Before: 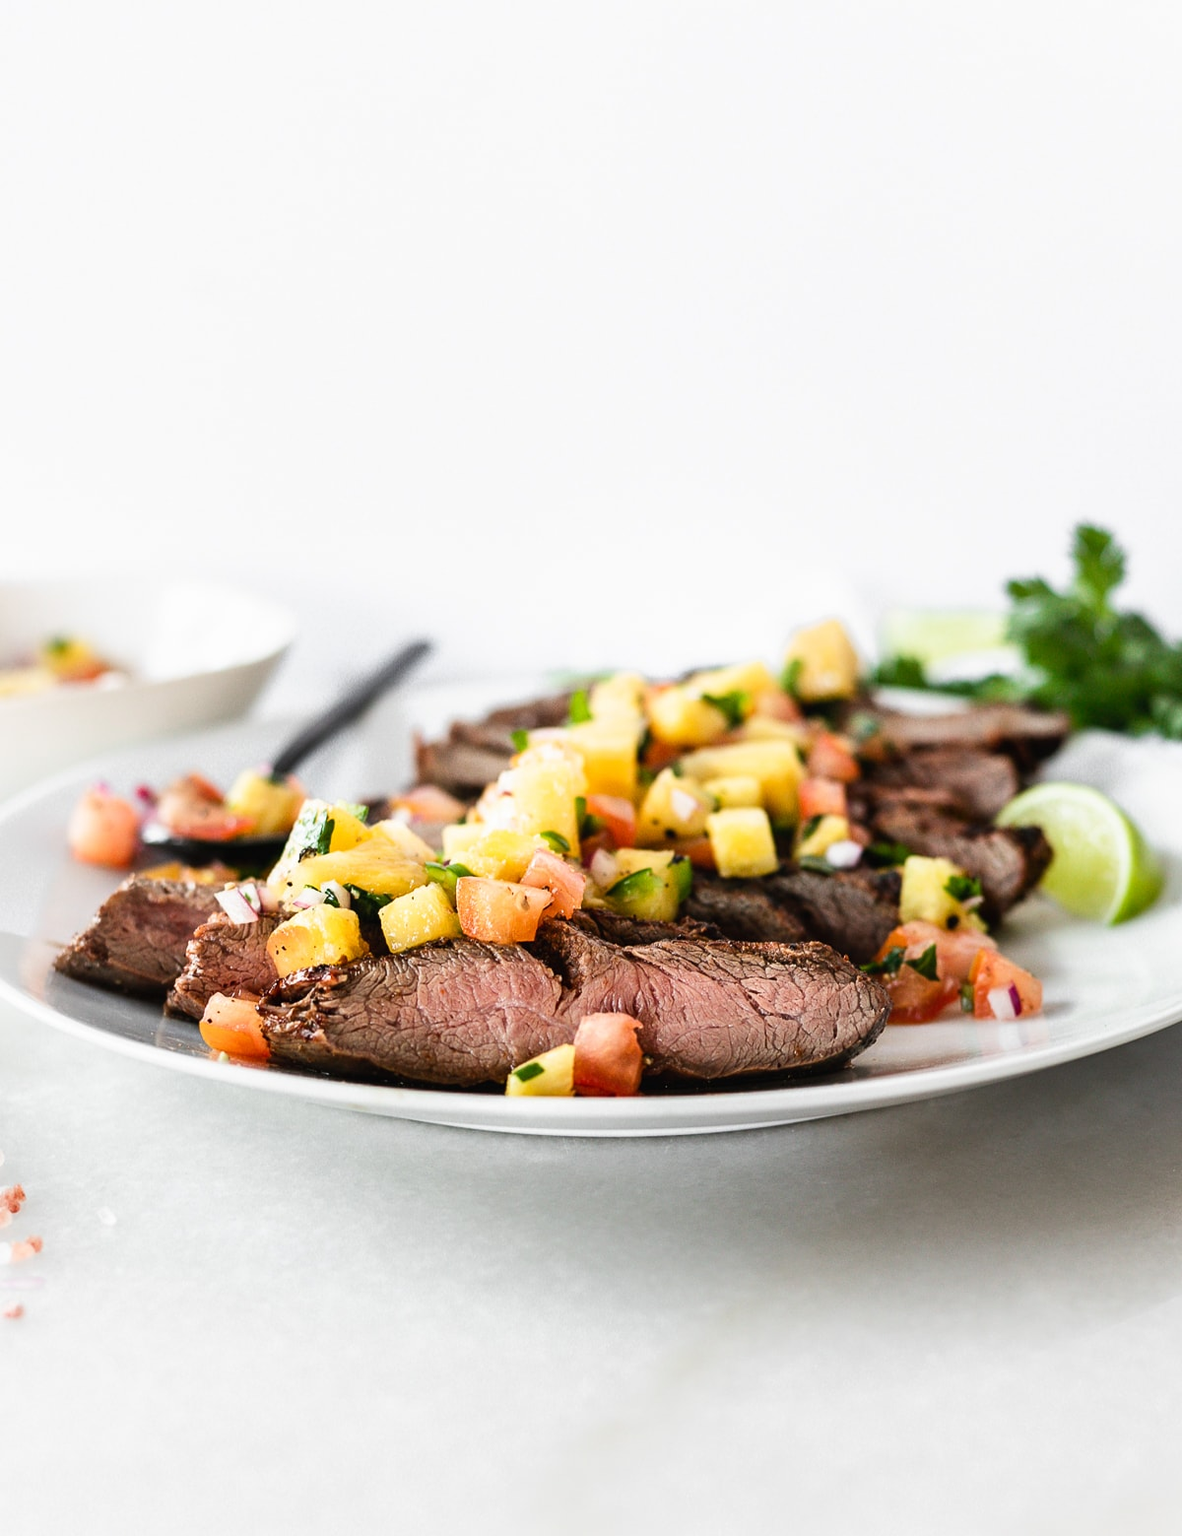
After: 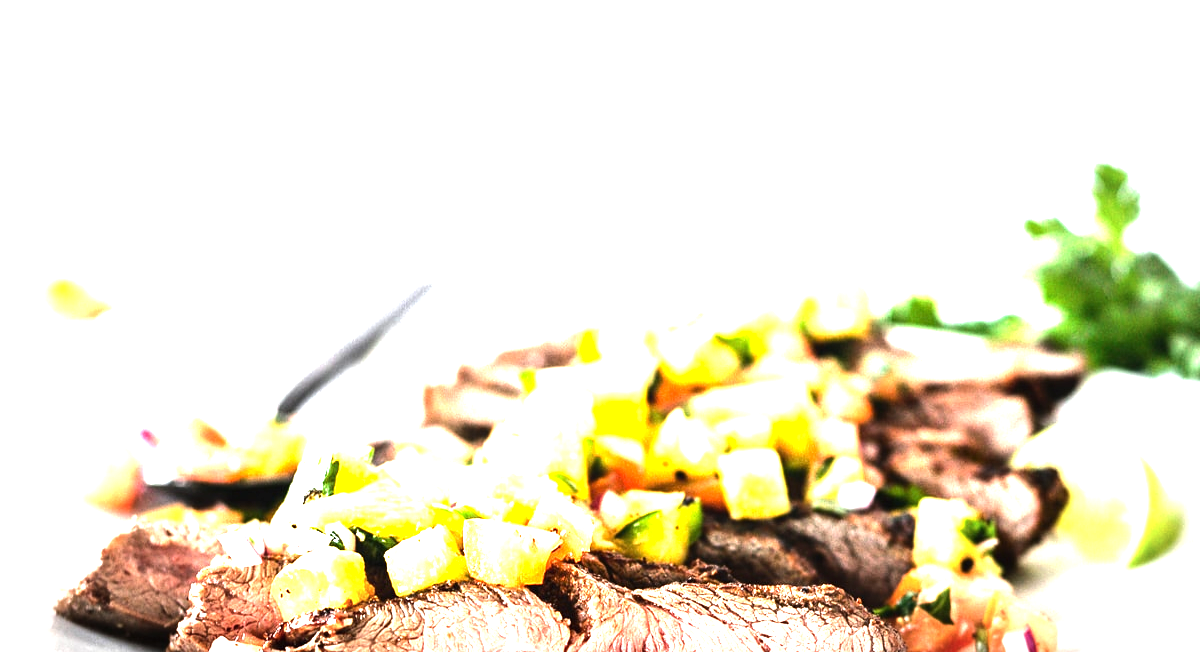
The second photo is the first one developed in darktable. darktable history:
base curve: curves: ch0 [(0, 0) (0.472, 0.455) (1, 1)], preserve colors none
vignetting: fall-off start 70.97%, brightness -0.584, saturation -0.118, width/height ratio 1.333
tone equalizer: -8 EV -0.75 EV, -7 EV -0.7 EV, -6 EV -0.6 EV, -5 EV -0.4 EV, -3 EV 0.4 EV, -2 EV 0.6 EV, -1 EV 0.7 EV, +0 EV 0.75 EV, edges refinement/feathering 500, mask exposure compensation -1.57 EV, preserve details no
exposure: black level correction 0, exposure 1.675 EV, compensate exposure bias true, compensate highlight preservation false
crop and rotate: top 23.84%, bottom 34.294%
